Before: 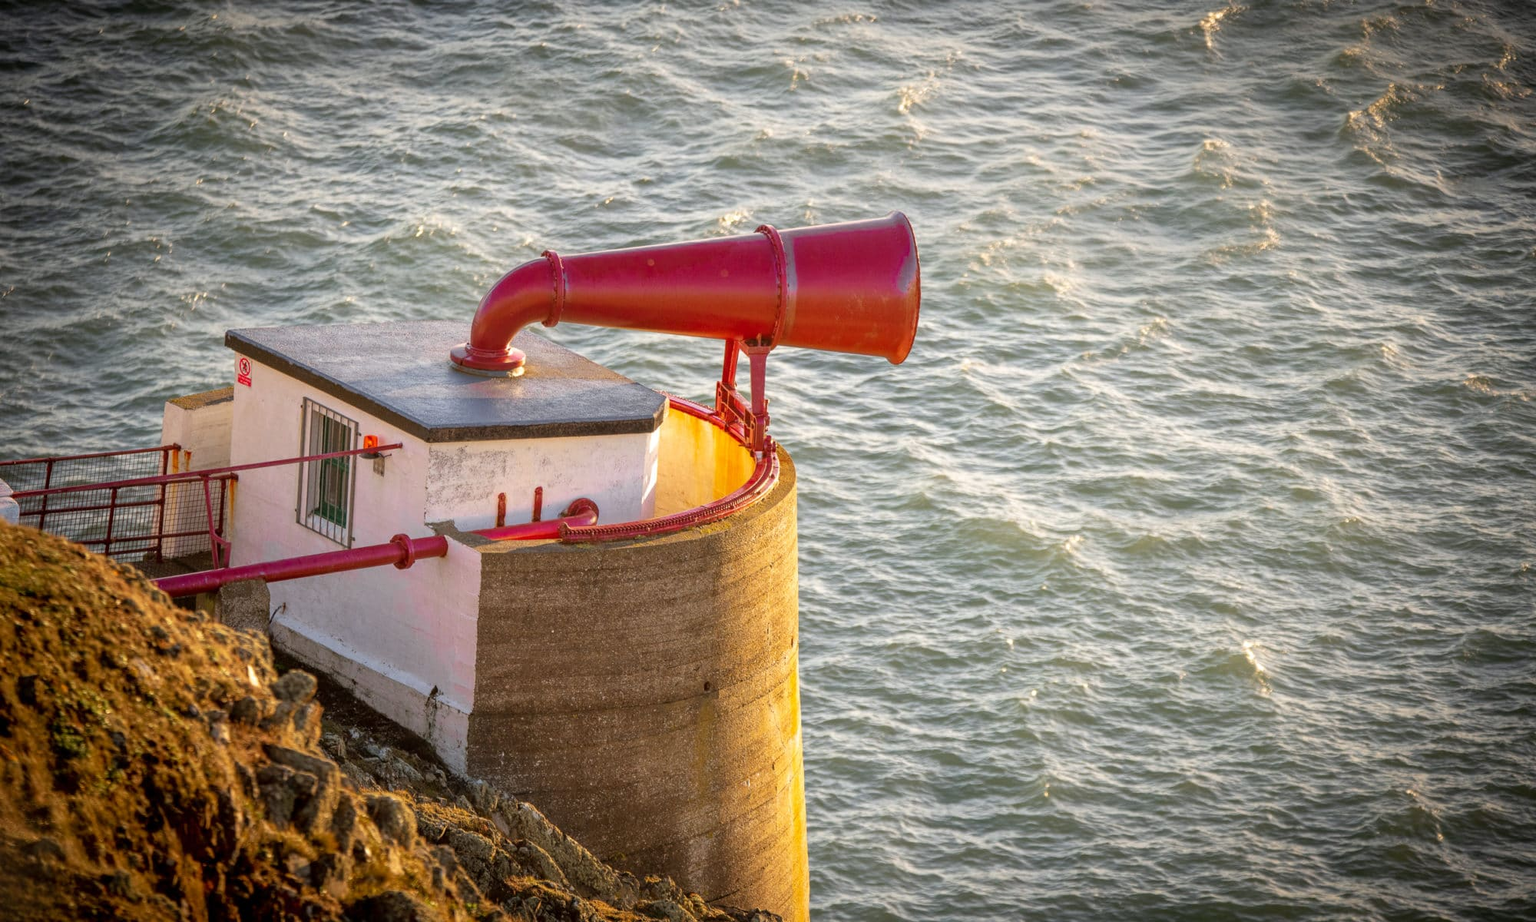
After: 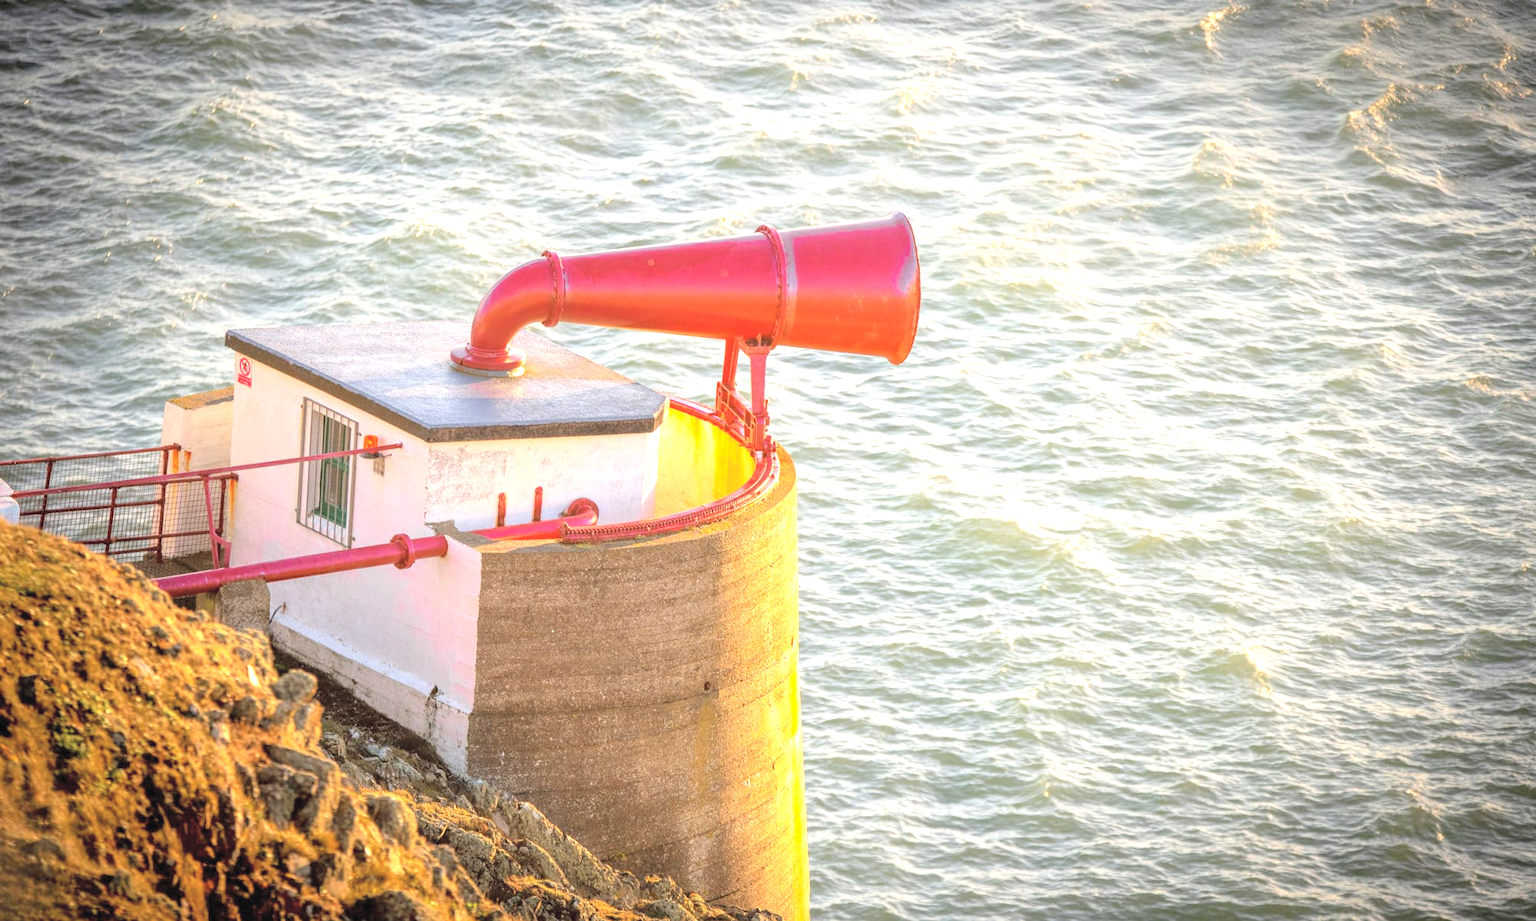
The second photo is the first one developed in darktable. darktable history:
exposure: black level correction 0, exposure 0.95 EV, compensate exposure bias true, compensate highlight preservation false
contrast brightness saturation: brightness 0.28
